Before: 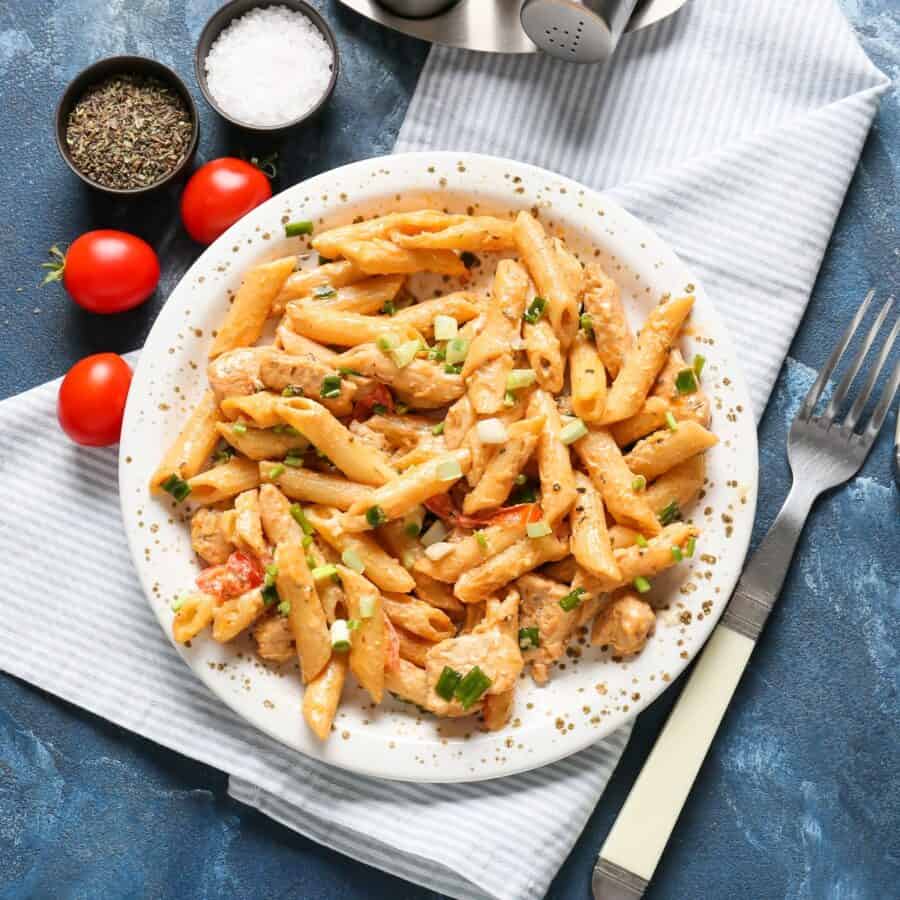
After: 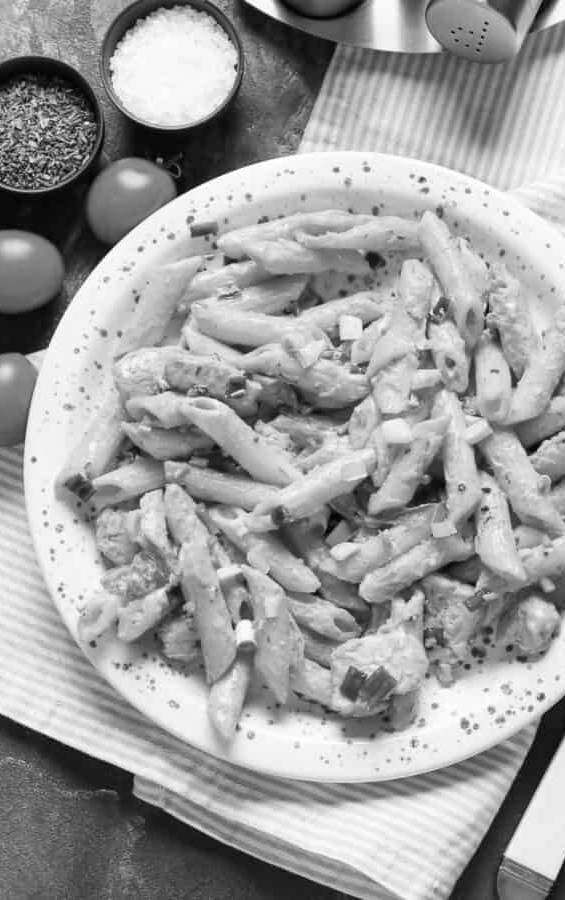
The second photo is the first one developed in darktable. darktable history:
monochrome: on, module defaults
local contrast: mode bilateral grid, contrast 20, coarseness 50, detail 102%, midtone range 0.2
crop: left 10.644%, right 26.528%
